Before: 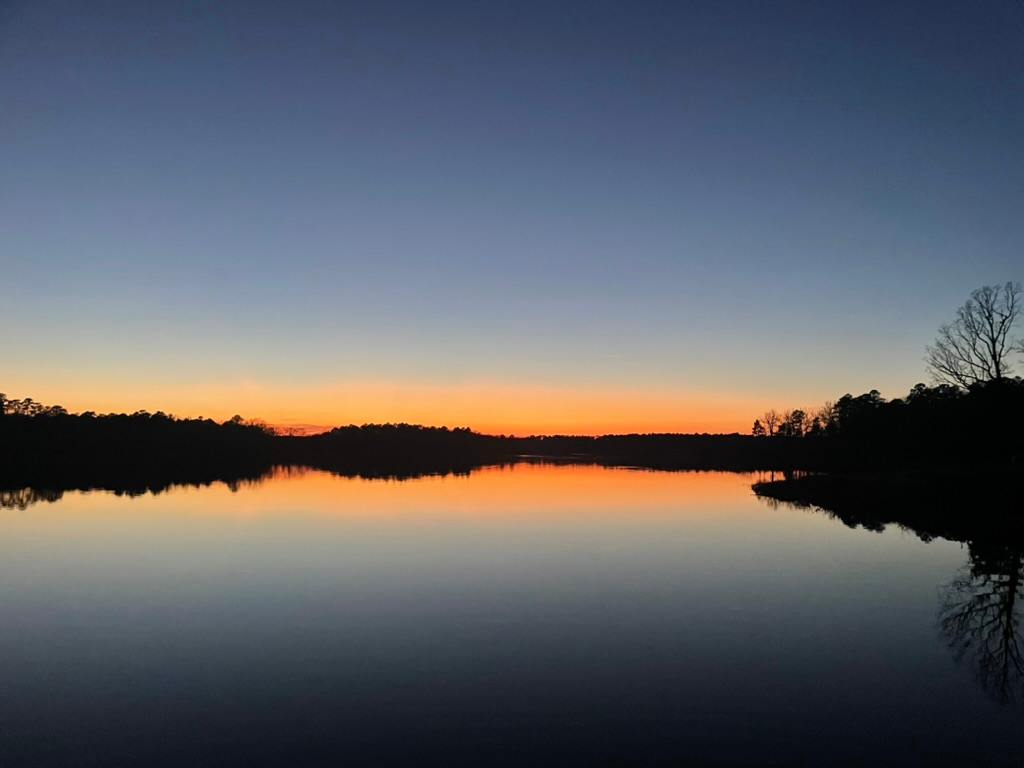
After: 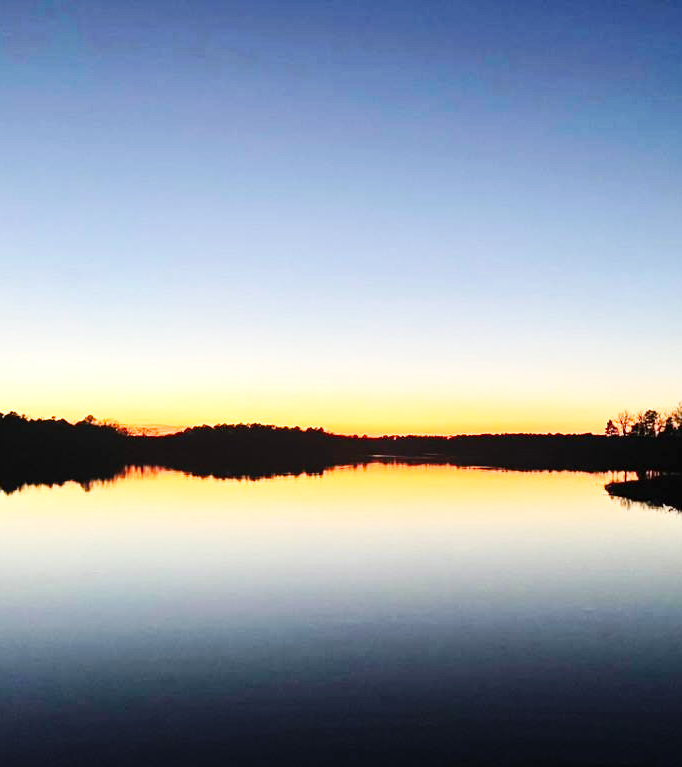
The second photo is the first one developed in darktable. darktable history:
exposure: black level correction 0, exposure 0.948 EV, compensate highlight preservation false
crop and rotate: left 14.362%, right 18.989%
base curve: curves: ch0 [(0, 0) (0.032, 0.025) (0.121, 0.166) (0.206, 0.329) (0.605, 0.79) (1, 1)], preserve colors none
